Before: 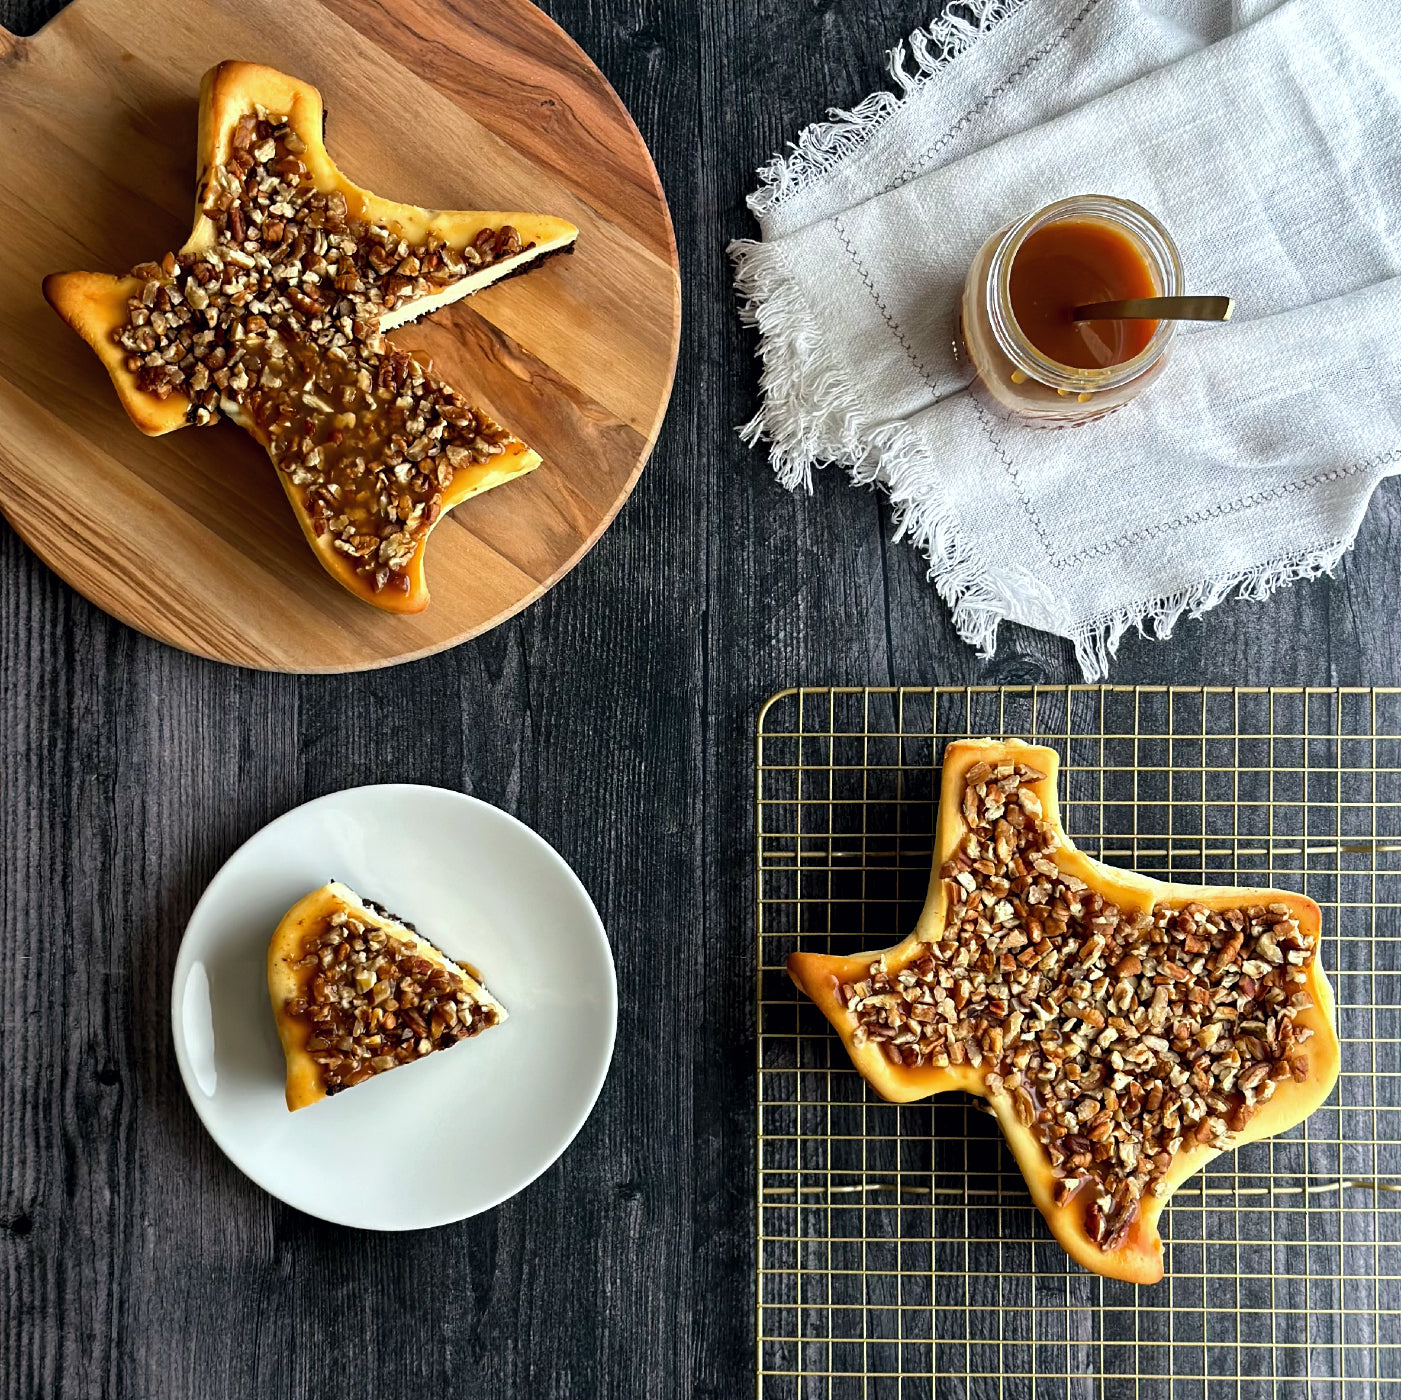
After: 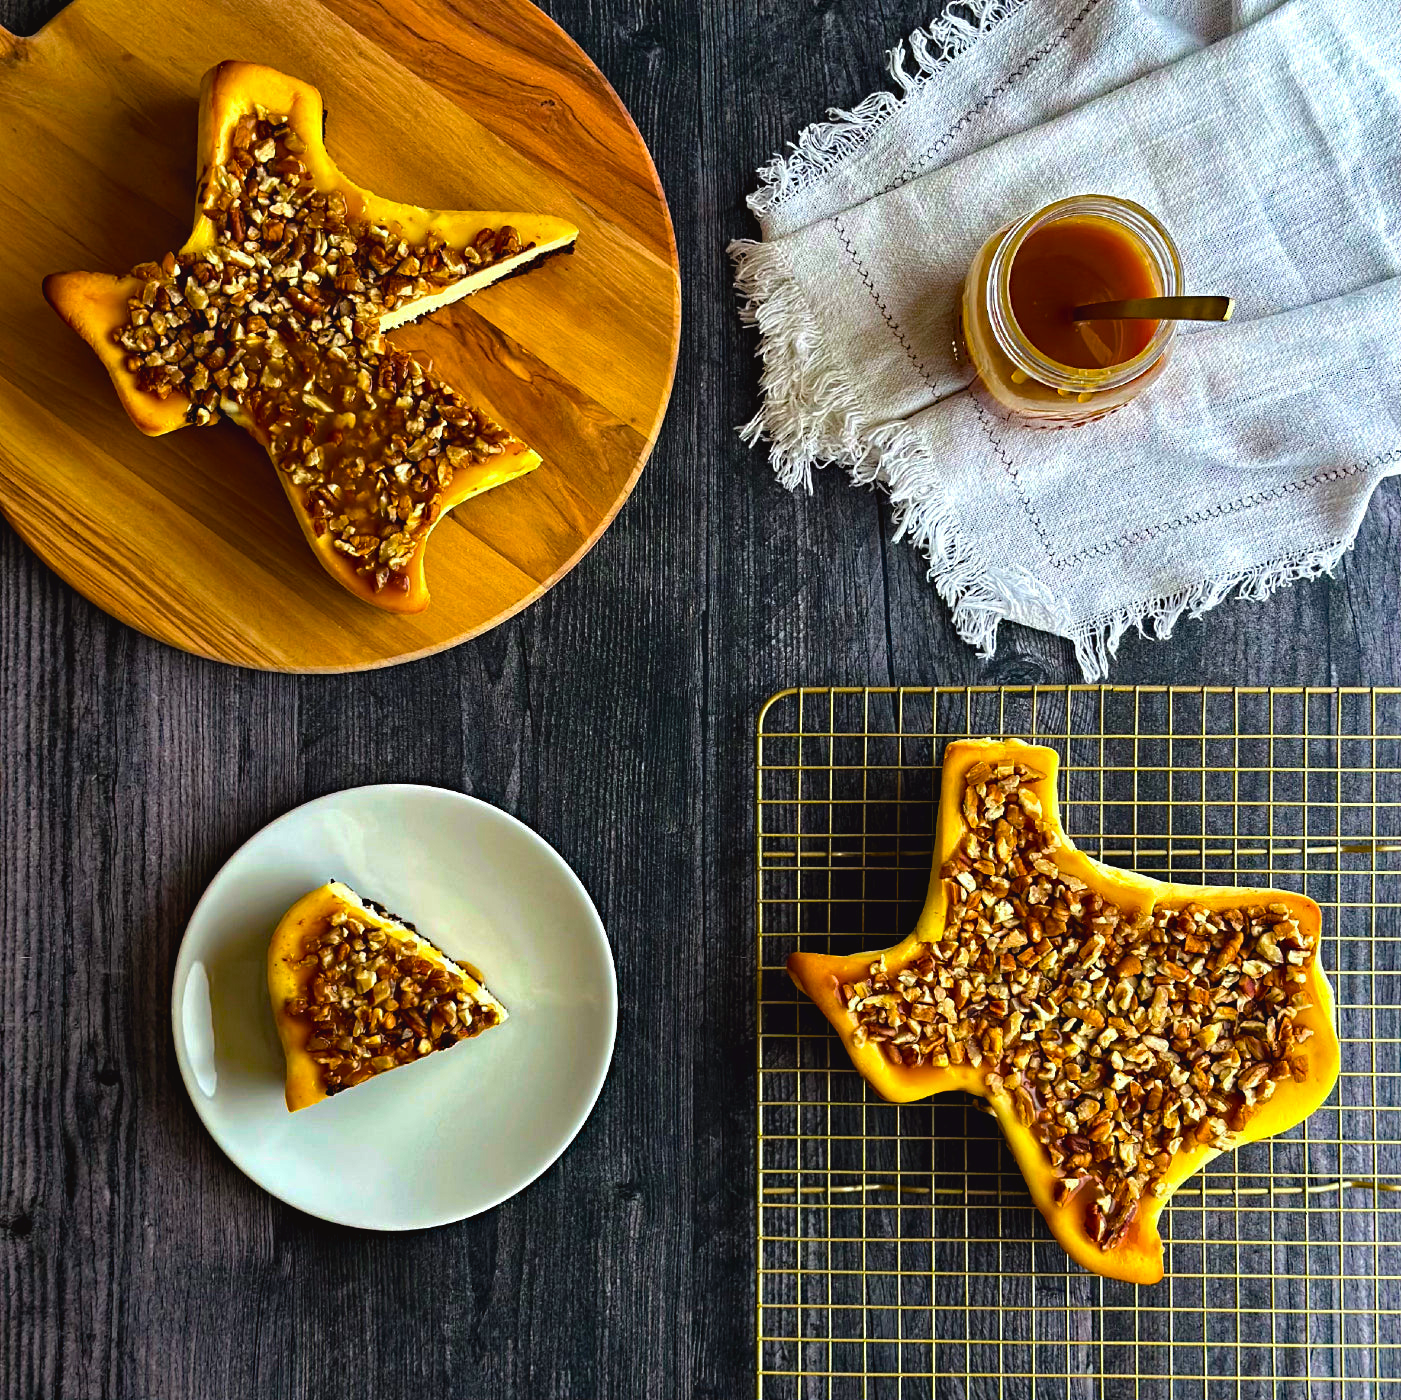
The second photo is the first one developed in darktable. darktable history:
color balance rgb: power › luminance -3.929%, power › chroma 0.543%, power › hue 41.33°, global offset › luminance 0.468%, linear chroma grading › global chroma 9.657%, perceptual saturation grading › global saturation 14.684%, global vibrance 42.897%
haze removal: strength 0.526, distance 0.923, compatibility mode true, adaptive false
